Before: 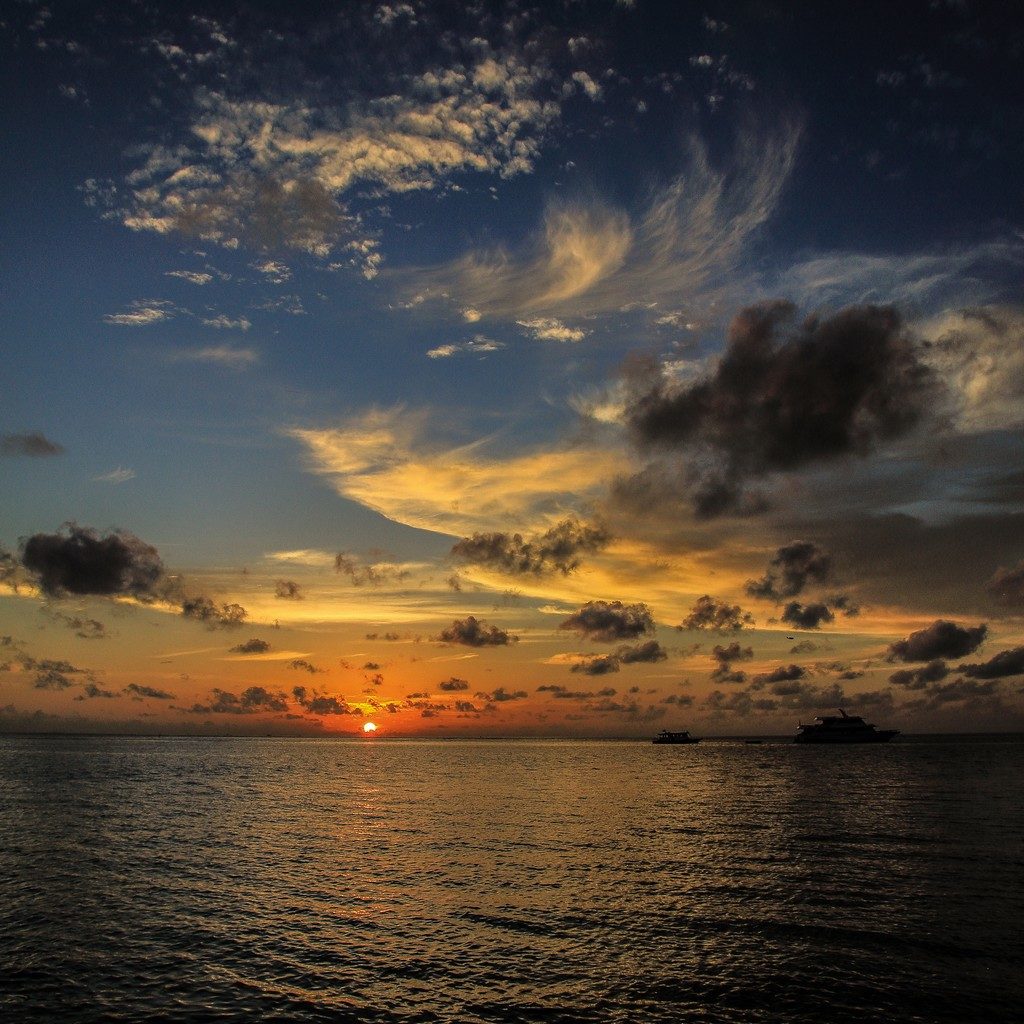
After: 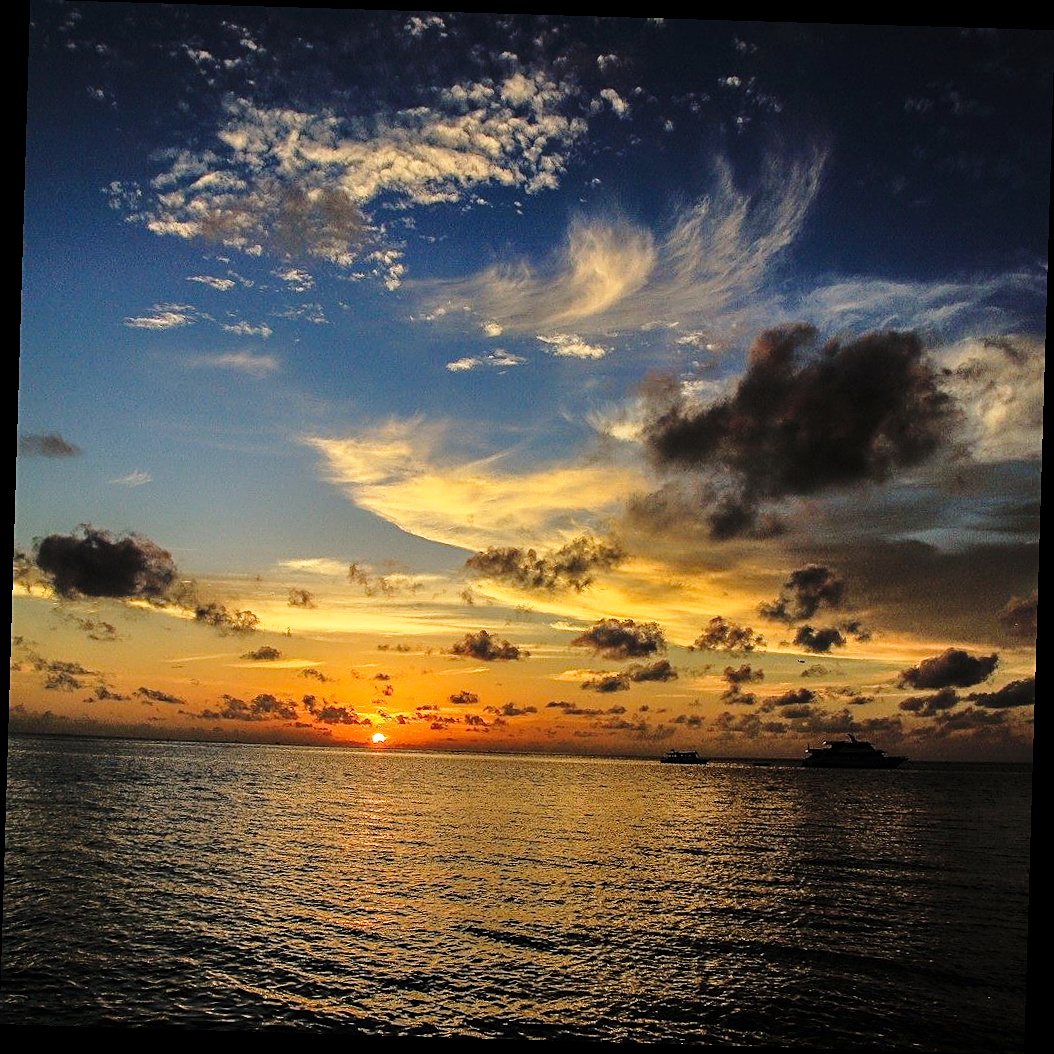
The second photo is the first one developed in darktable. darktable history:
sharpen: on, module defaults
base curve: curves: ch0 [(0, 0) (0.028, 0.03) (0.121, 0.232) (0.46, 0.748) (0.859, 0.968) (1, 1)], preserve colors none
rotate and perspective: rotation 1.72°, automatic cropping off
